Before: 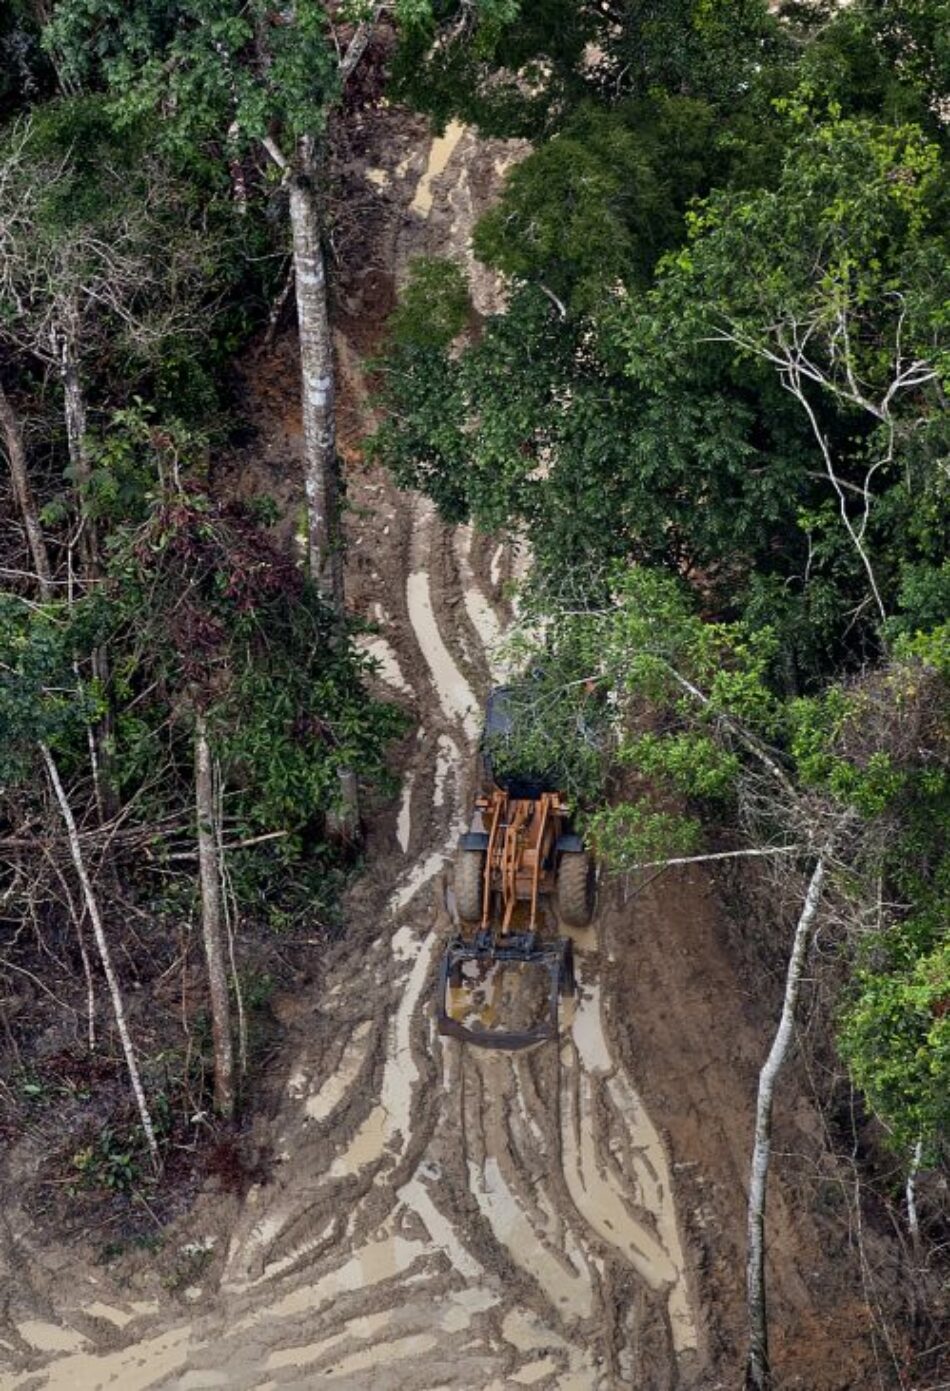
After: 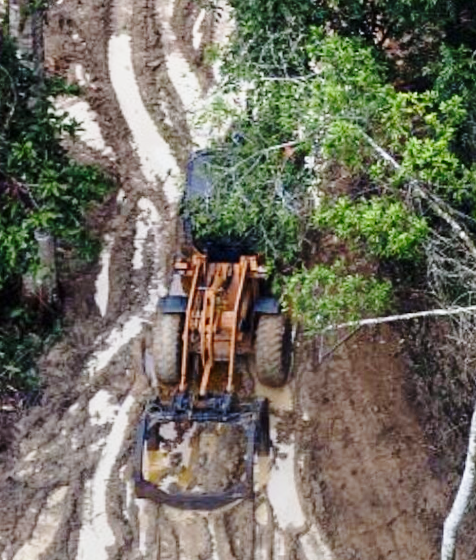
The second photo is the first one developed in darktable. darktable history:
rotate and perspective: rotation 0.679°, lens shift (horizontal) 0.136, crop left 0.009, crop right 0.991, crop top 0.078, crop bottom 0.95
white balance: red 0.974, blue 1.044
base curve: curves: ch0 [(0, 0) (0.028, 0.03) (0.121, 0.232) (0.46, 0.748) (0.859, 0.968) (1, 1)], preserve colors none
crop: left 35.03%, top 36.625%, right 14.663%, bottom 20.057%
